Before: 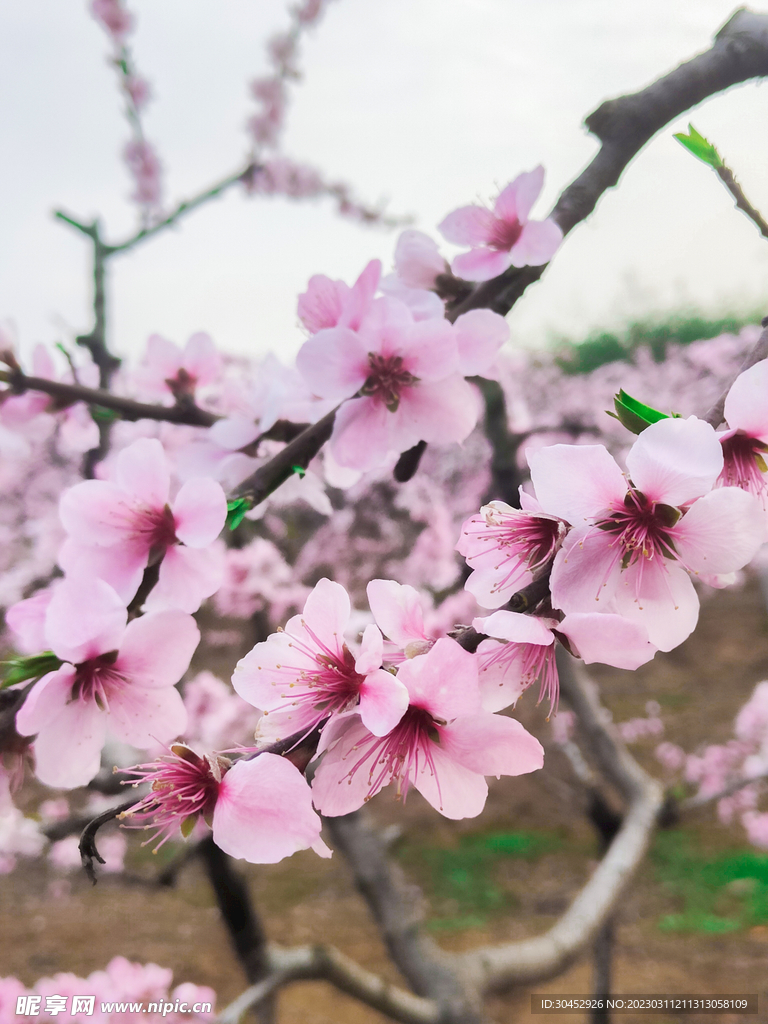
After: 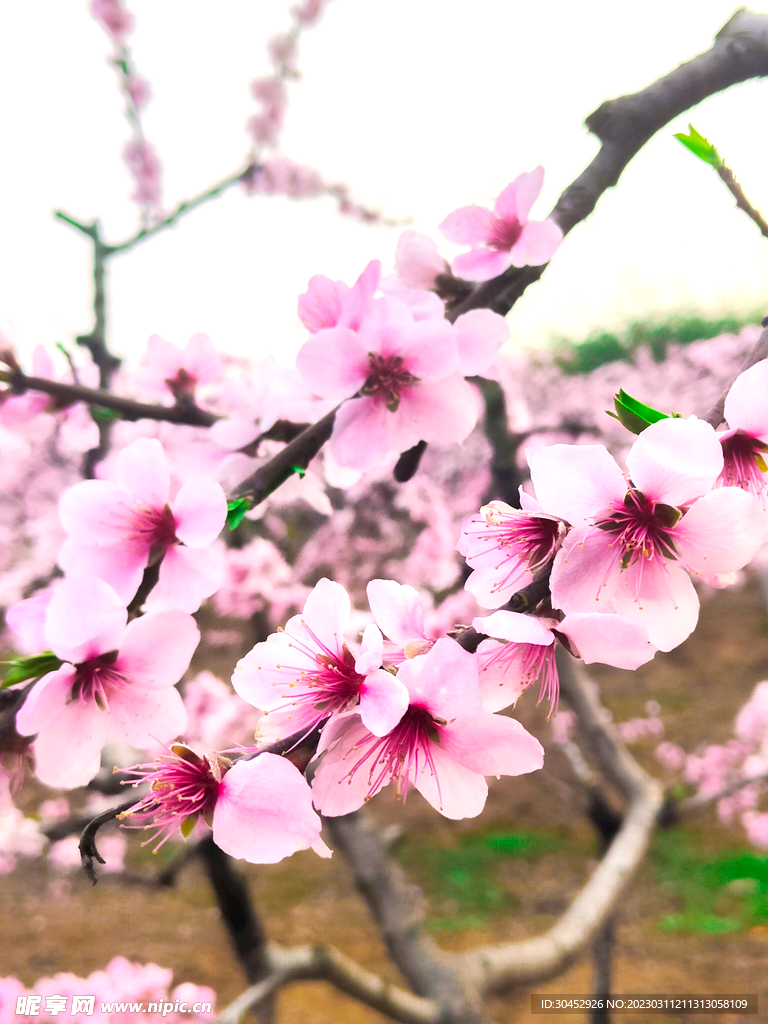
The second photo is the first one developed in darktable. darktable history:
color balance rgb: shadows lift › luminance -20.18%, highlights gain › chroma 2.03%, highlights gain › hue 65.99°, perceptual saturation grading › global saturation 19.881%, global vibrance 20%
exposure: black level correction 0.001, exposure 0.499 EV, compensate exposure bias true, compensate highlight preservation false
